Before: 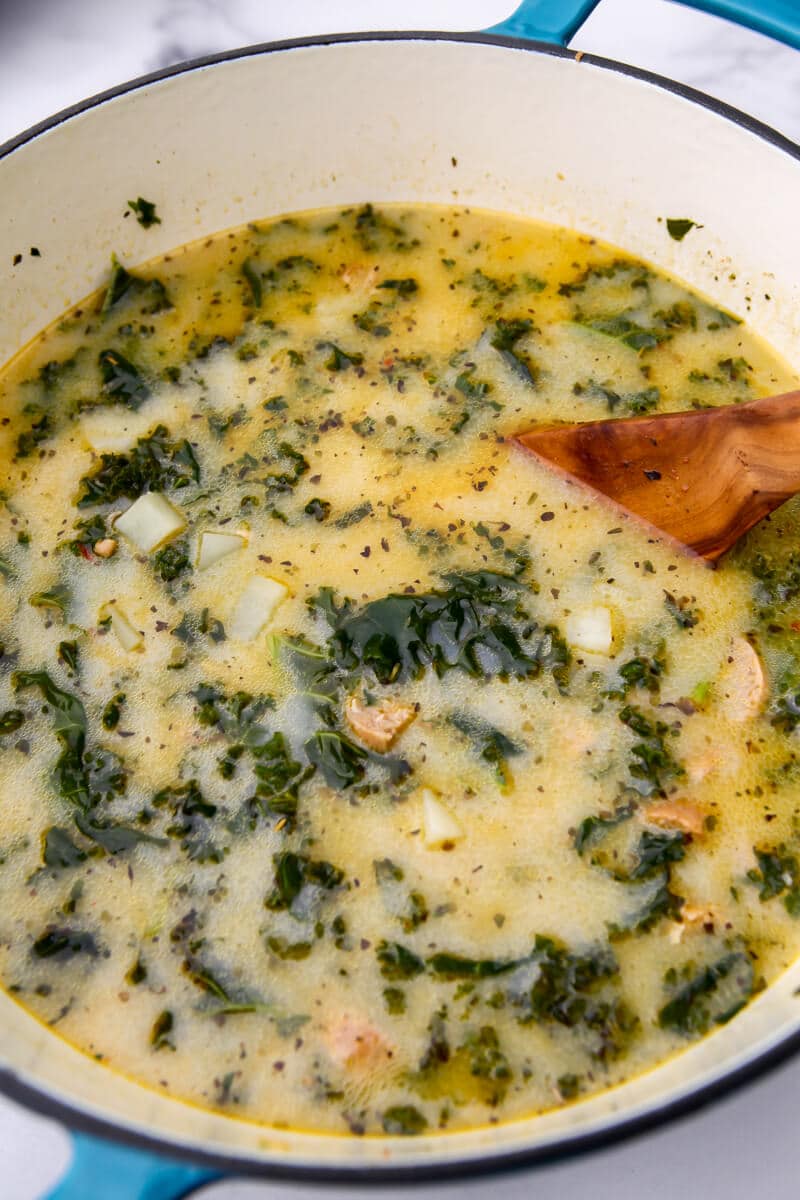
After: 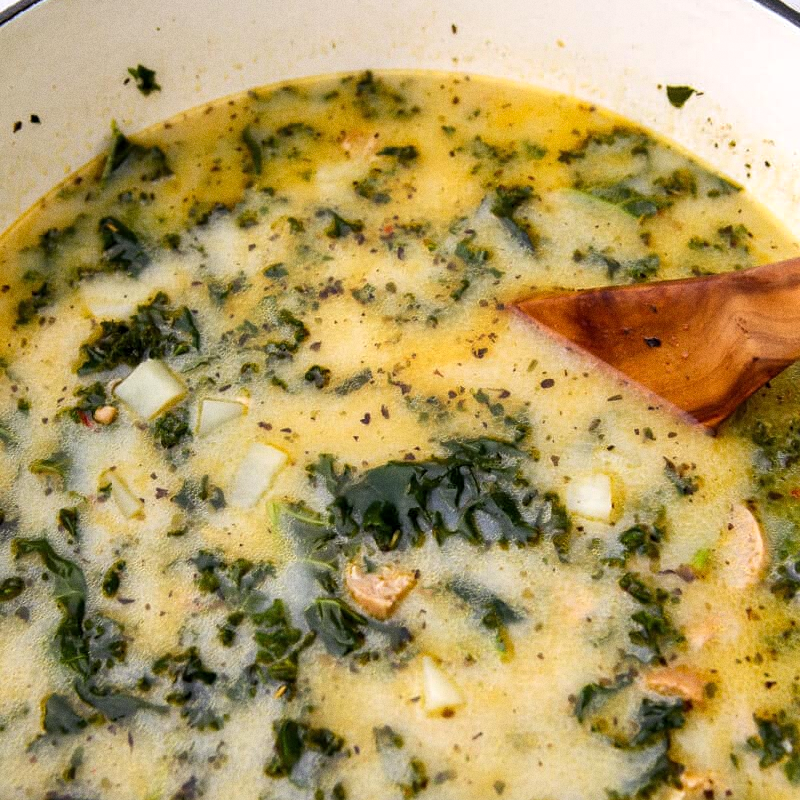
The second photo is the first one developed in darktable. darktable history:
levels: mode automatic, black 0.023%, white 99.97%, levels [0.062, 0.494, 0.925]
crop: top 11.166%, bottom 22.168%
grain: on, module defaults
